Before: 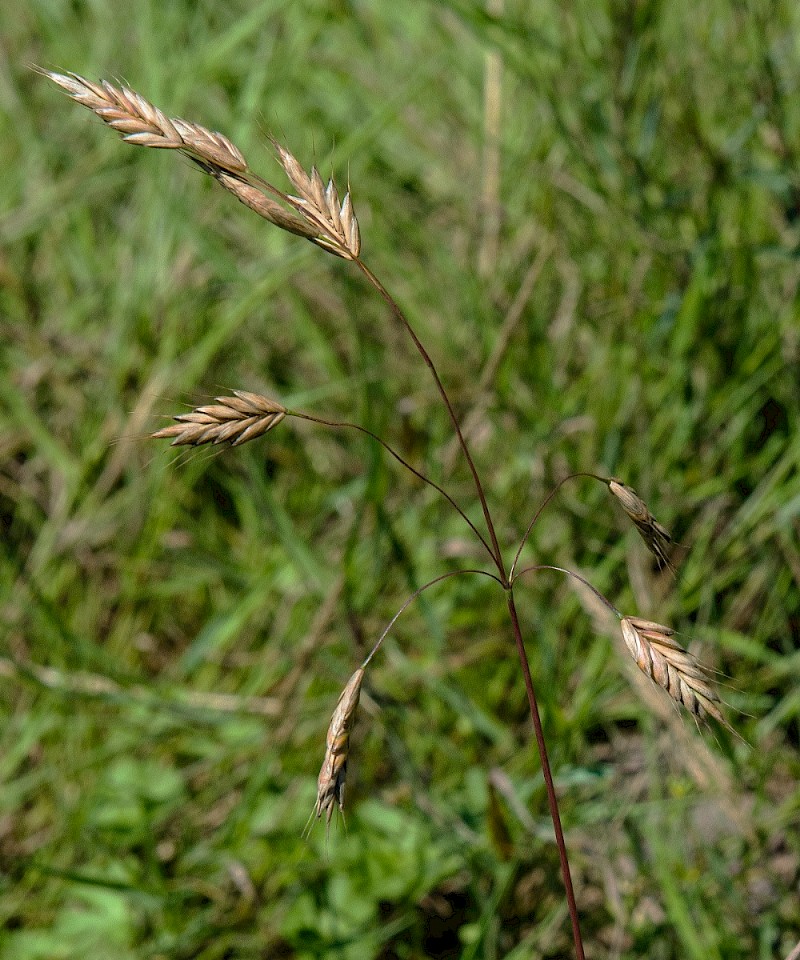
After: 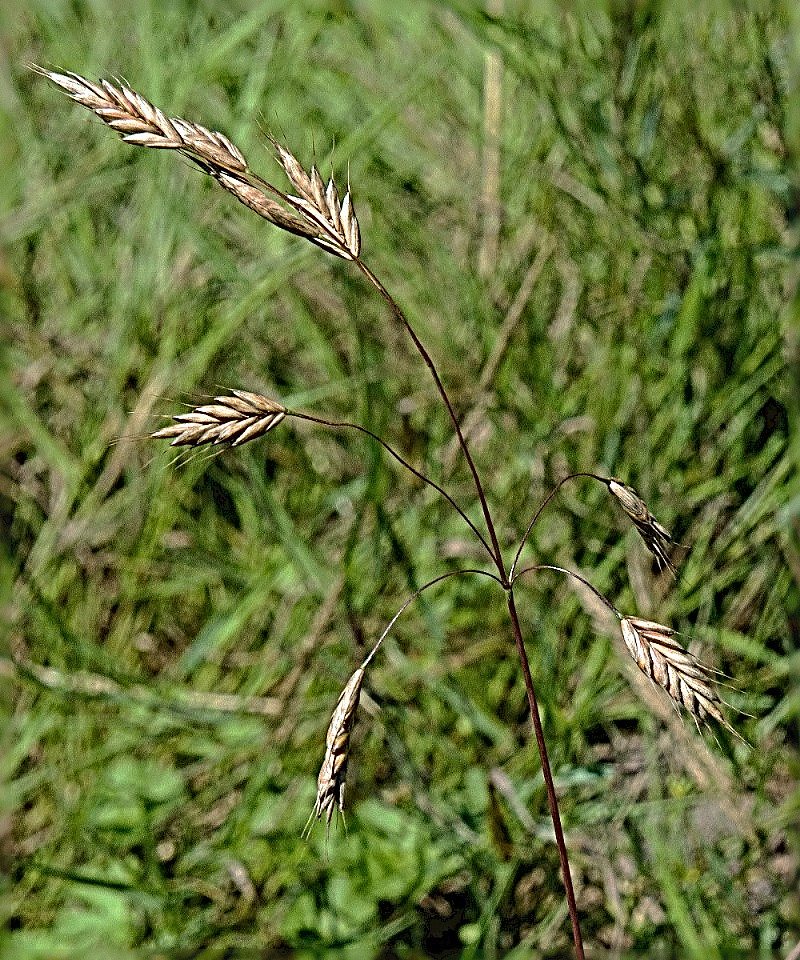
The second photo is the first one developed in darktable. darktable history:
sharpen: radius 4.052, amount 1.993
tone curve: curves: ch0 [(0, 0) (0.003, 0.018) (0.011, 0.024) (0.025, 0.038) (0.044, 0.067) (0.069, 0.098) (0.1, 0.13) (0.136, 0.165) (0.177, 0.205) (0.224, 0.249) (0.277, 0.304) (0.335, 0.365) (0.399, 0.432) (0.468, 0.505) (0.543, 0.579) (0.623, 0.652) (0.709, 0.725) (0.801, 0.802) (0.898, 0.876) (1, 1)], color space Lab, independent channels, preserve colors none
exposure: compensate exposure bias true, compensate highlight preservation false
